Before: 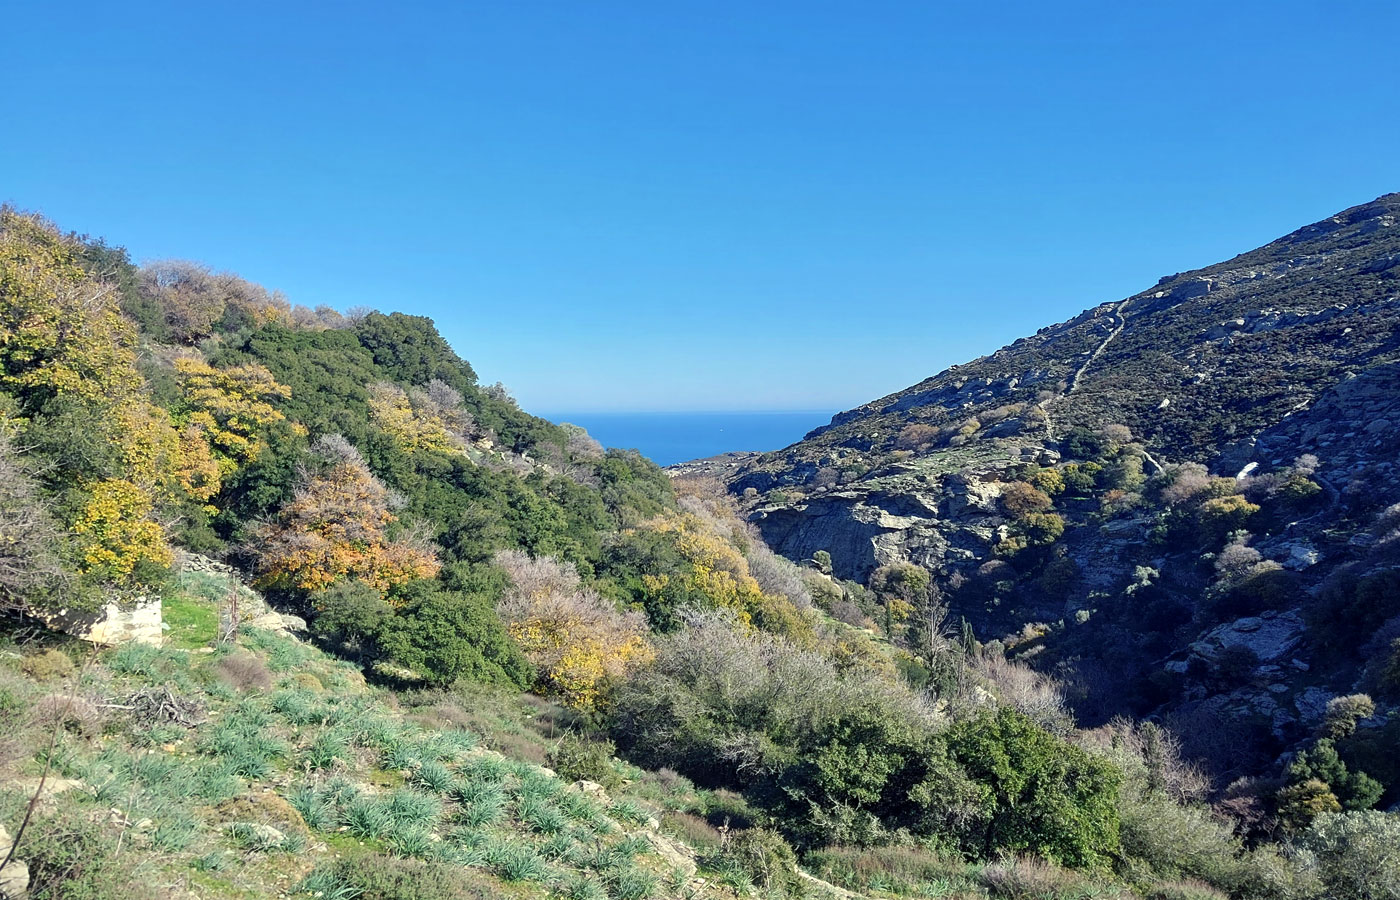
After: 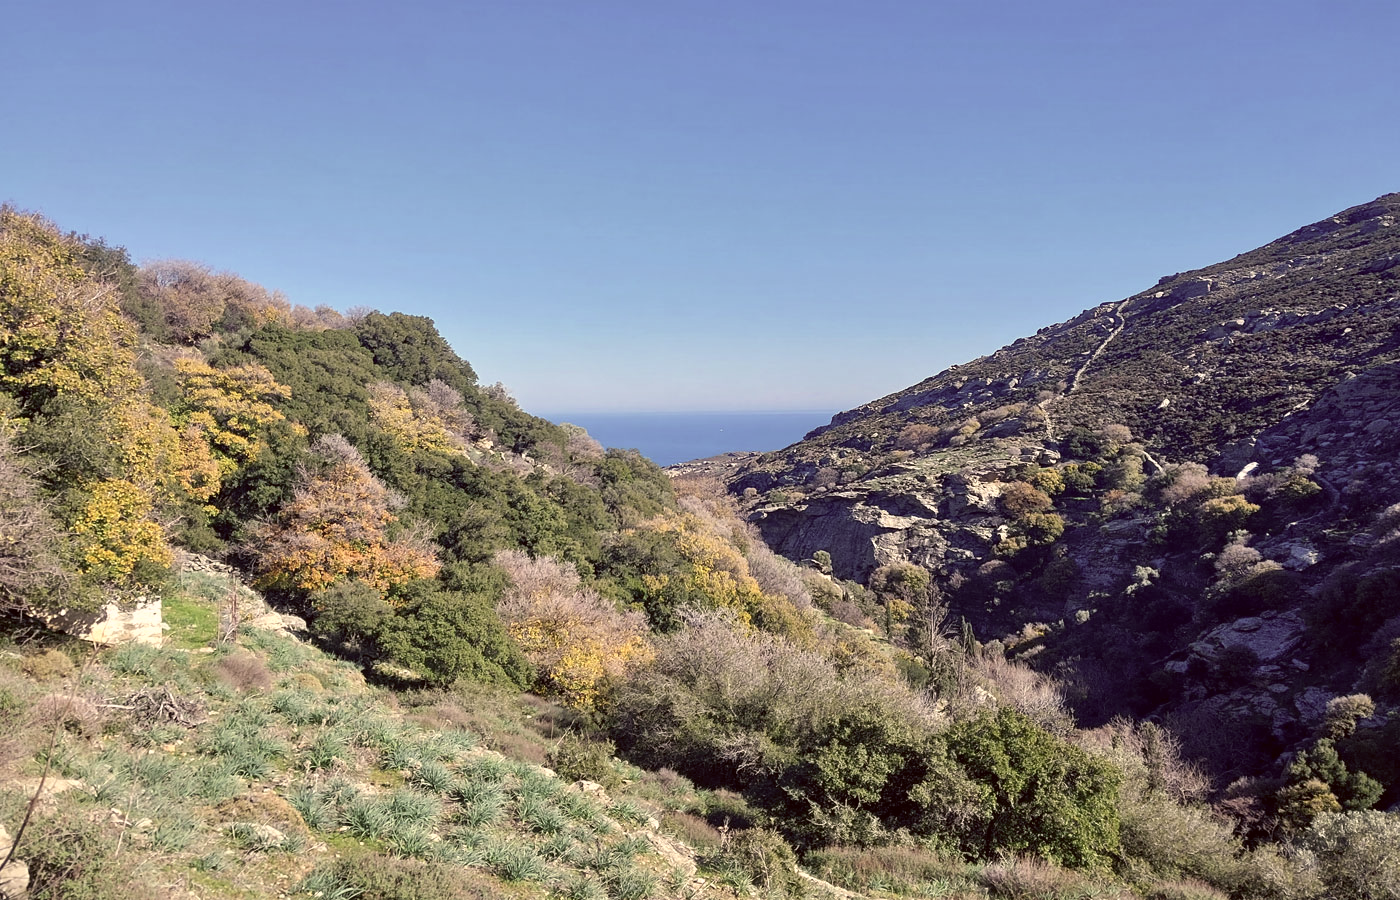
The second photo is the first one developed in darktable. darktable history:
shadows and highlights: shadows 11.87, white point adjustment 1.16, highlights -0.611, soften with gaussian
color correction: highlights a* 10.24, highlights b* 9.7, shadows a* 8.15, shadows b* 8.2, saturation 0.784
